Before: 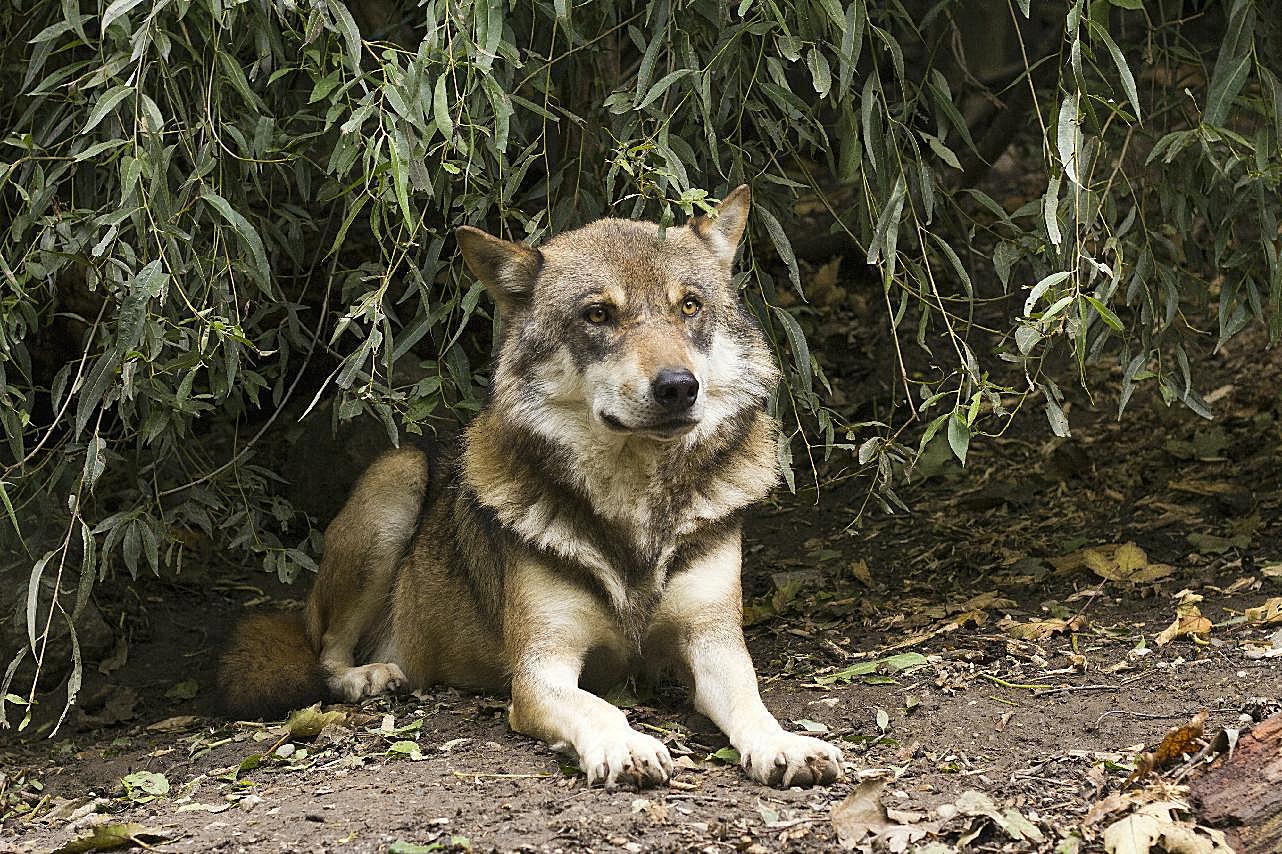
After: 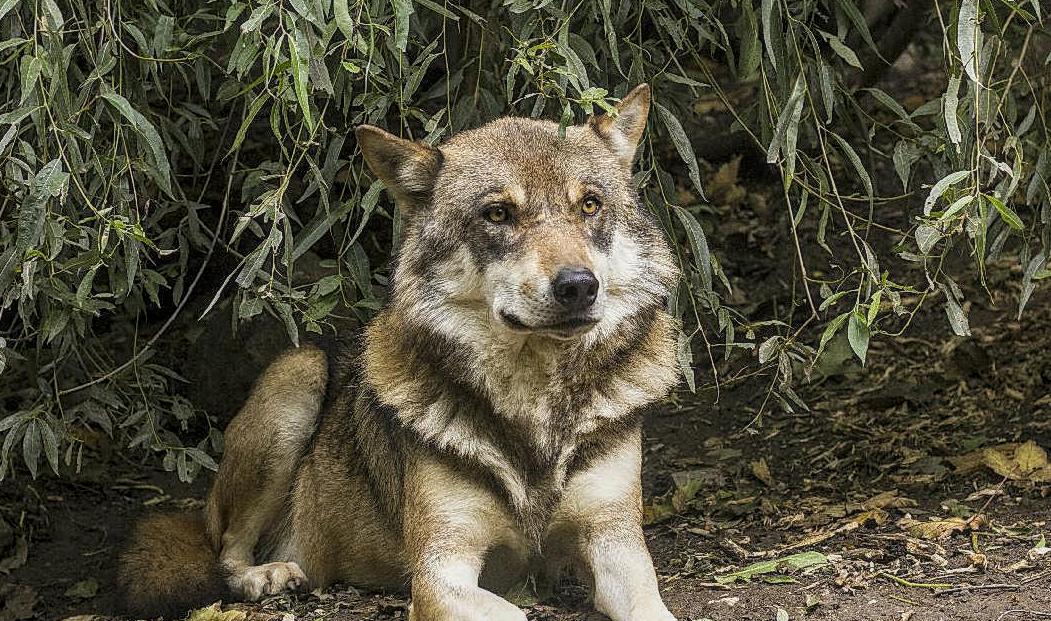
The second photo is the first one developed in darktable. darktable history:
white balance: emerald 1
crop: left 7.856%, top 11.836%, right 10.12%, bottom 15.387%
local contrast: highlights 0%, shadows 0%, detail 133%
